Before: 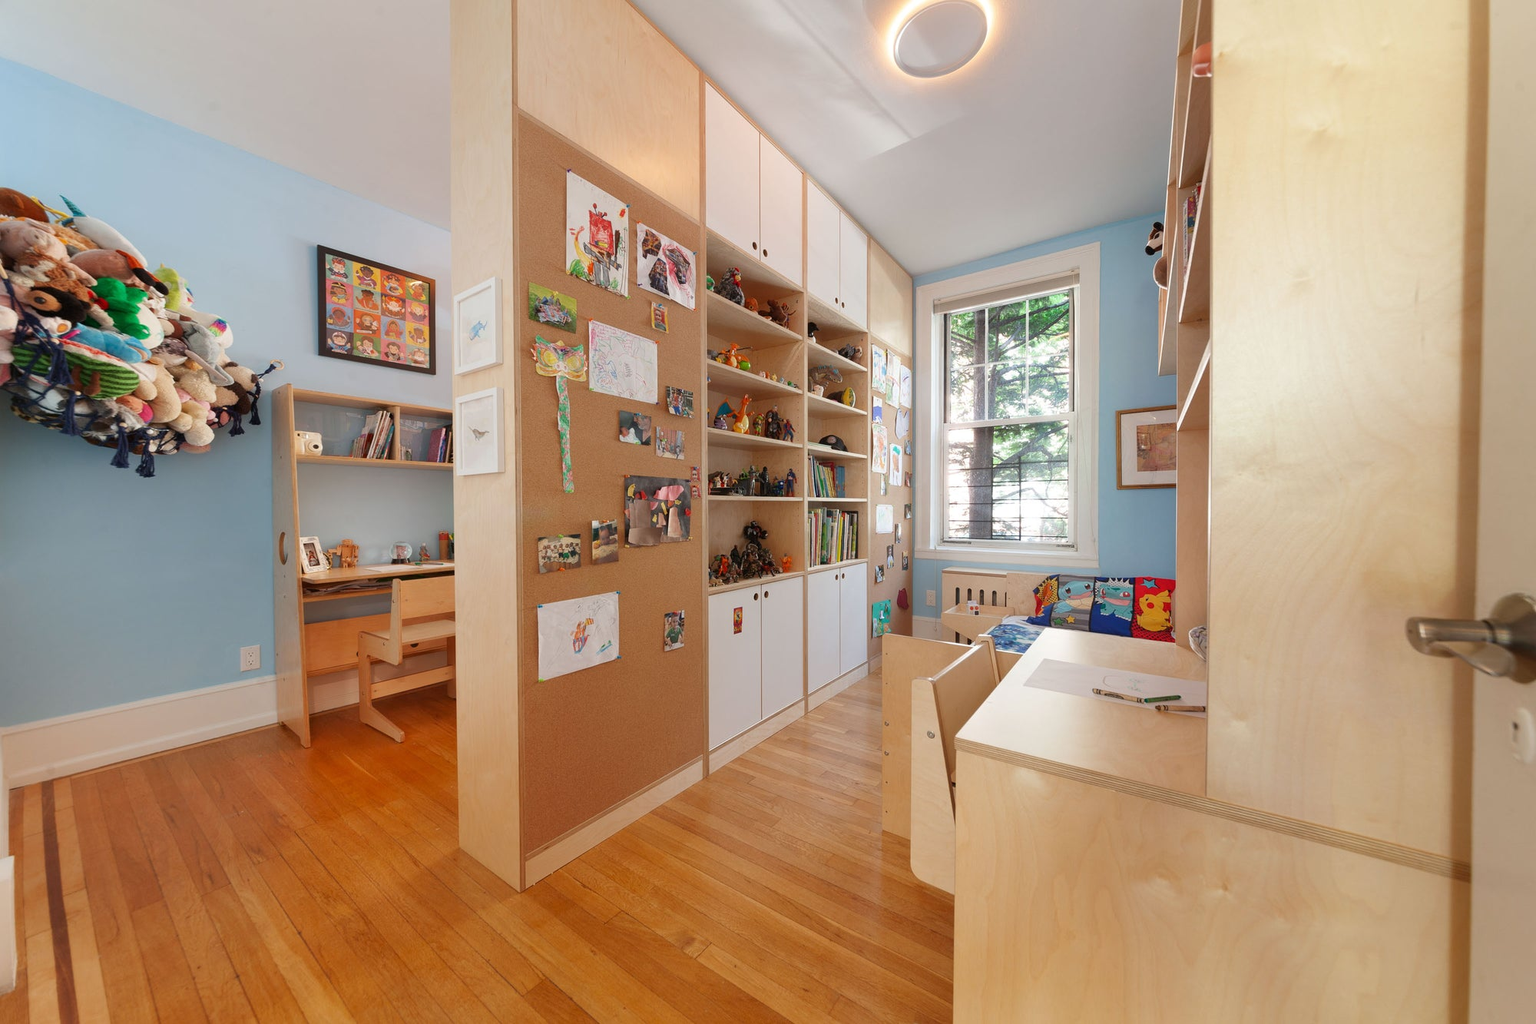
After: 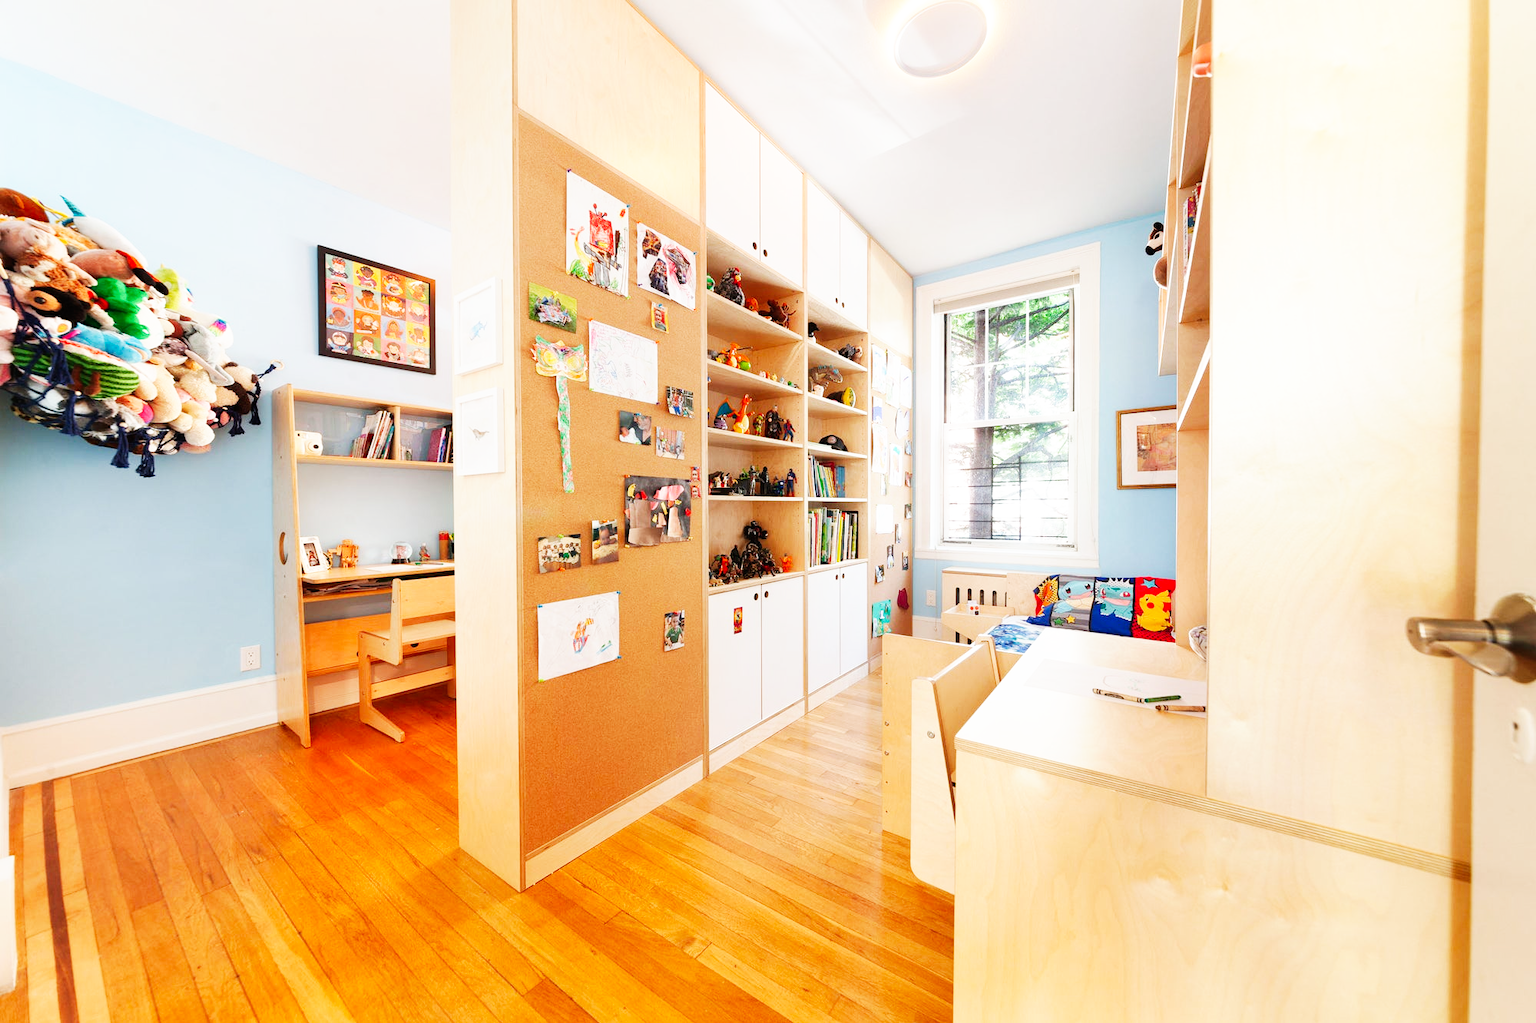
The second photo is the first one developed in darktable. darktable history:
base curve: curves: ch0 [(0, 0) (0.007, 0.004) (0.027, 0.03) (0.046, 0.07) (0.207, 0.54) (0.442, 0.872) (0.673, 0.972) (1, 1)], preserve colors none
rgb levels: preserve colors max RGB
